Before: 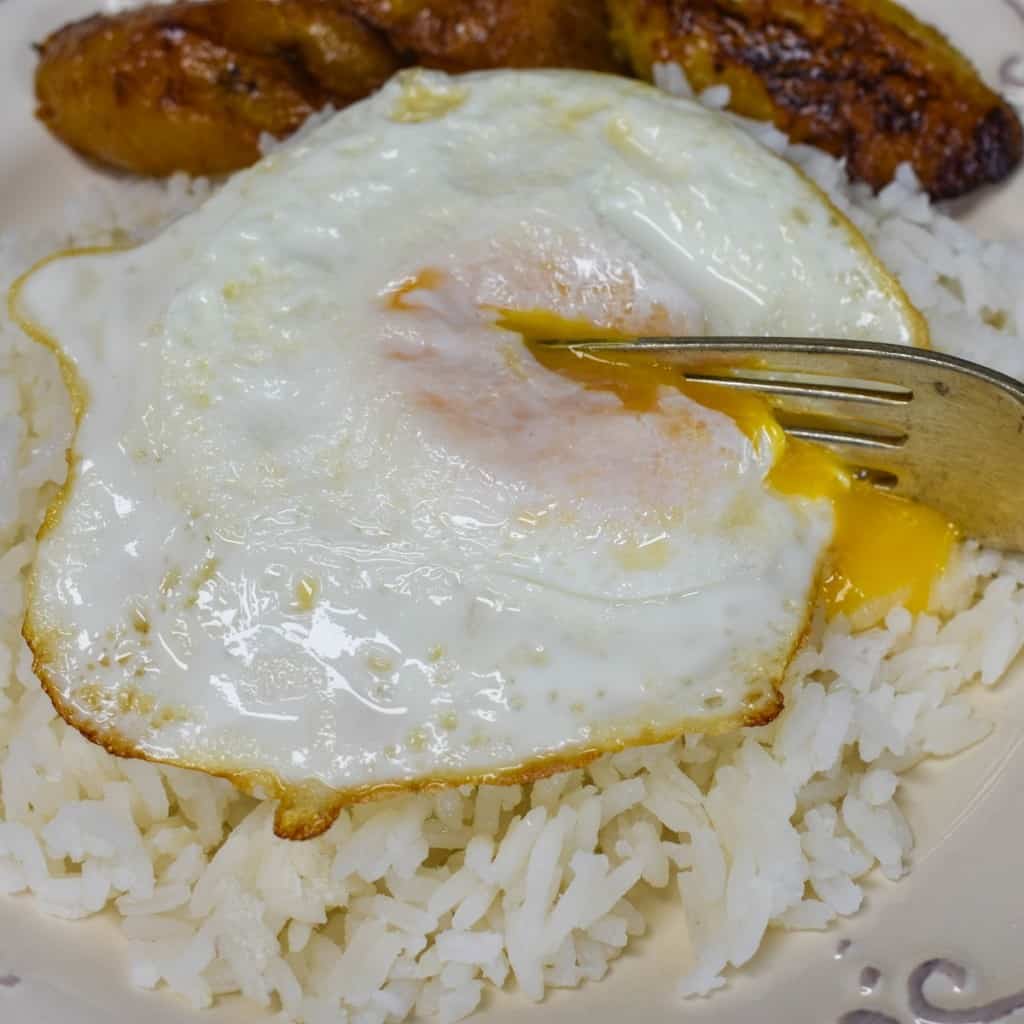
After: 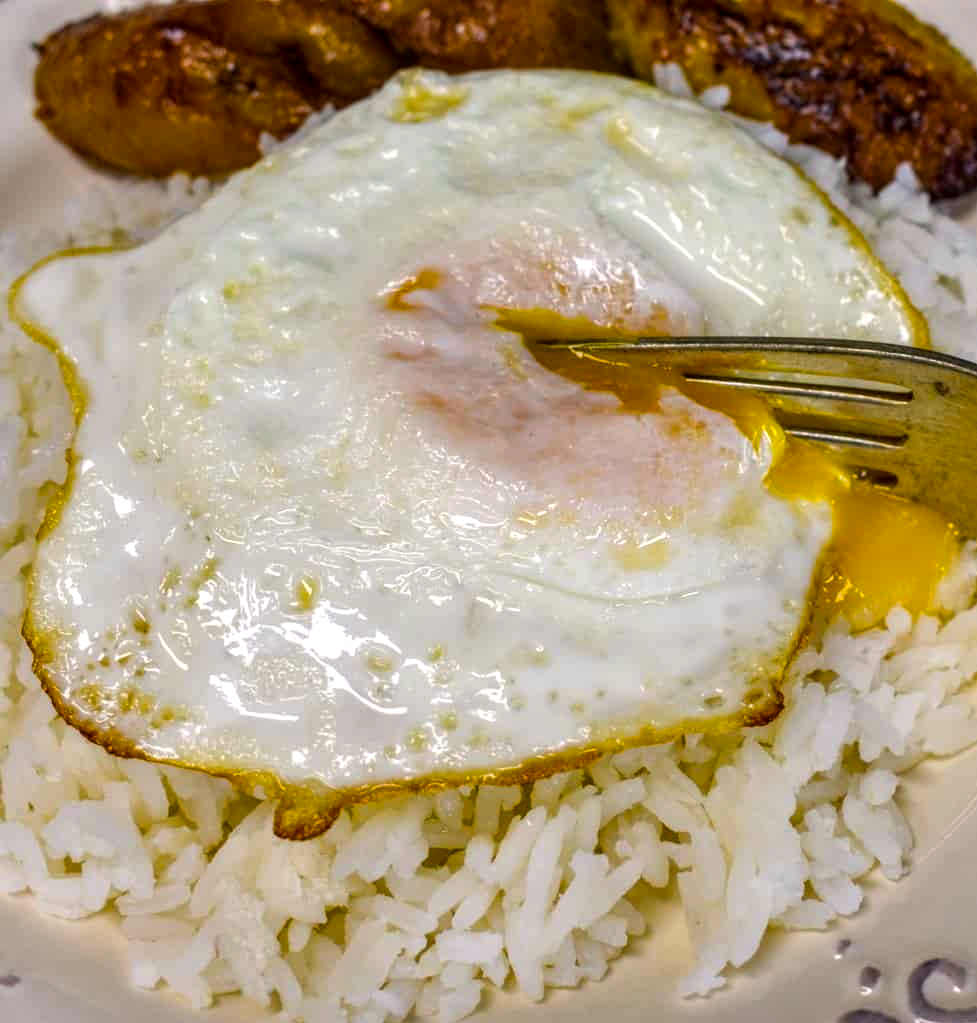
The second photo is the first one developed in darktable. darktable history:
crop: right 4.532%, bottom 0.028%
color balance rgb: highlights gain › chroma 1.365%, highlights gain › hue 51.16°, perceptual saturation grading › global saturation 30.247%, global vibrance 25.063%, contrast 10.23%
local contrast: highlights 63%, detail 143%, midtone range 0.422
